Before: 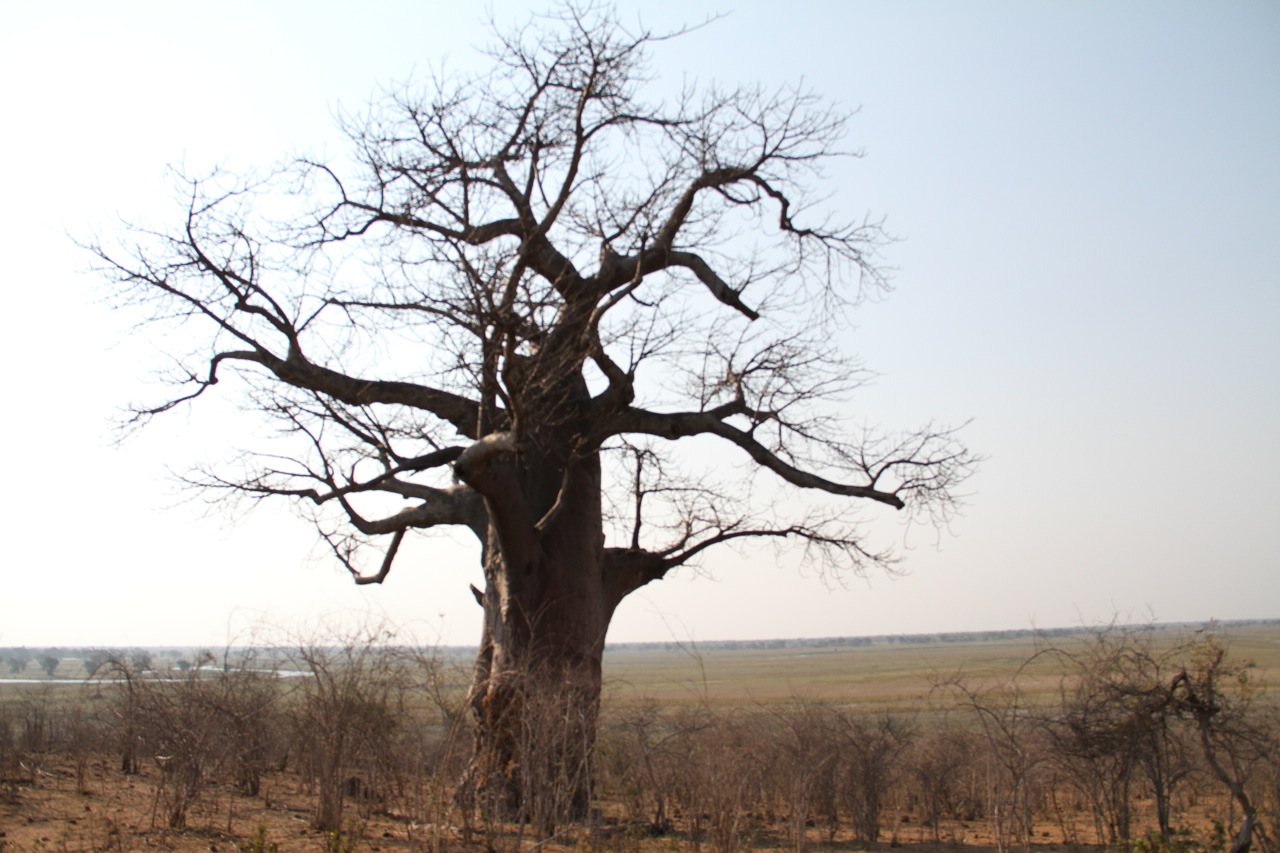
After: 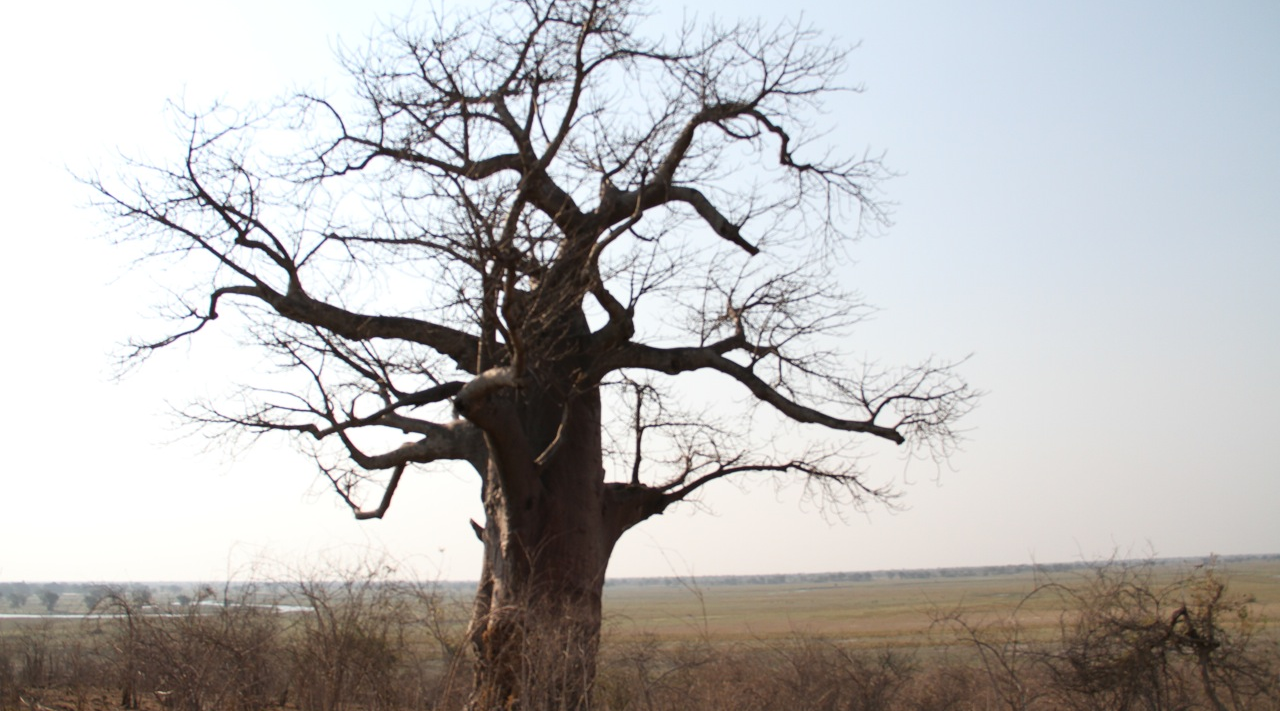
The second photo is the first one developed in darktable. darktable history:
crop: top 7.625%, bottom 8.027%
haze removal: compatibility mode true, adaptive false
